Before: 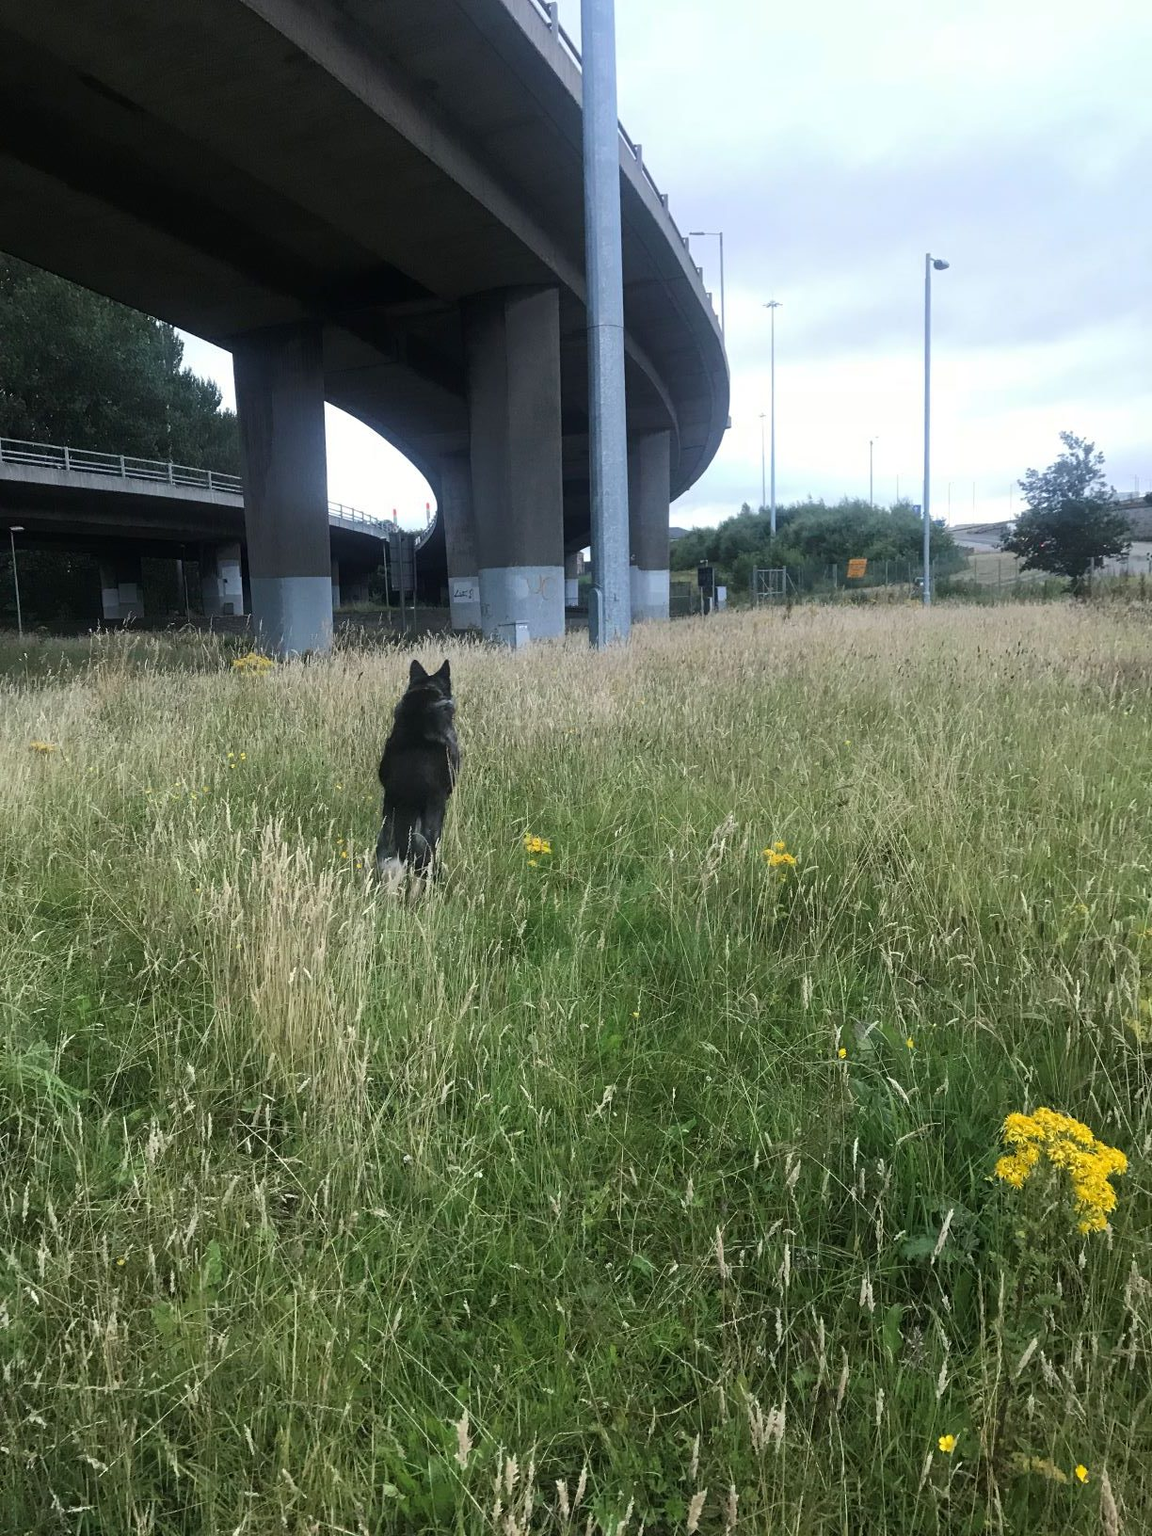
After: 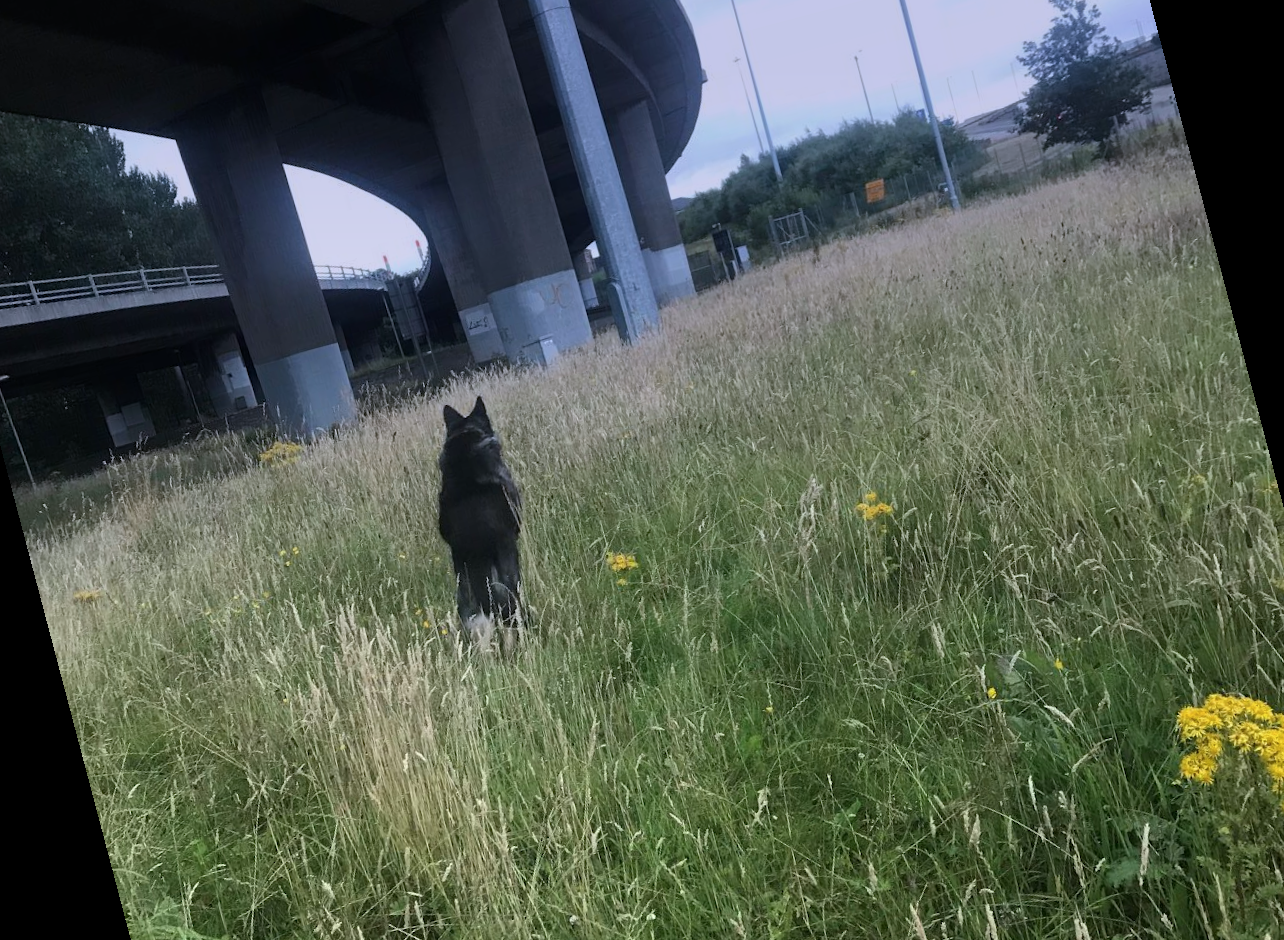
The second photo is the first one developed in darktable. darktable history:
rotate and perspective: rotation -14.8°, crop left 0.1, crop right 0.903, crop top 0.25, crop bottom 0.748
exposure: exposure 0 EV, compensate highlight preservation false
color balance rgb: perceptual saturation grading › global saturation -1%
graduated density: hue 238.83°, saturation 50%
